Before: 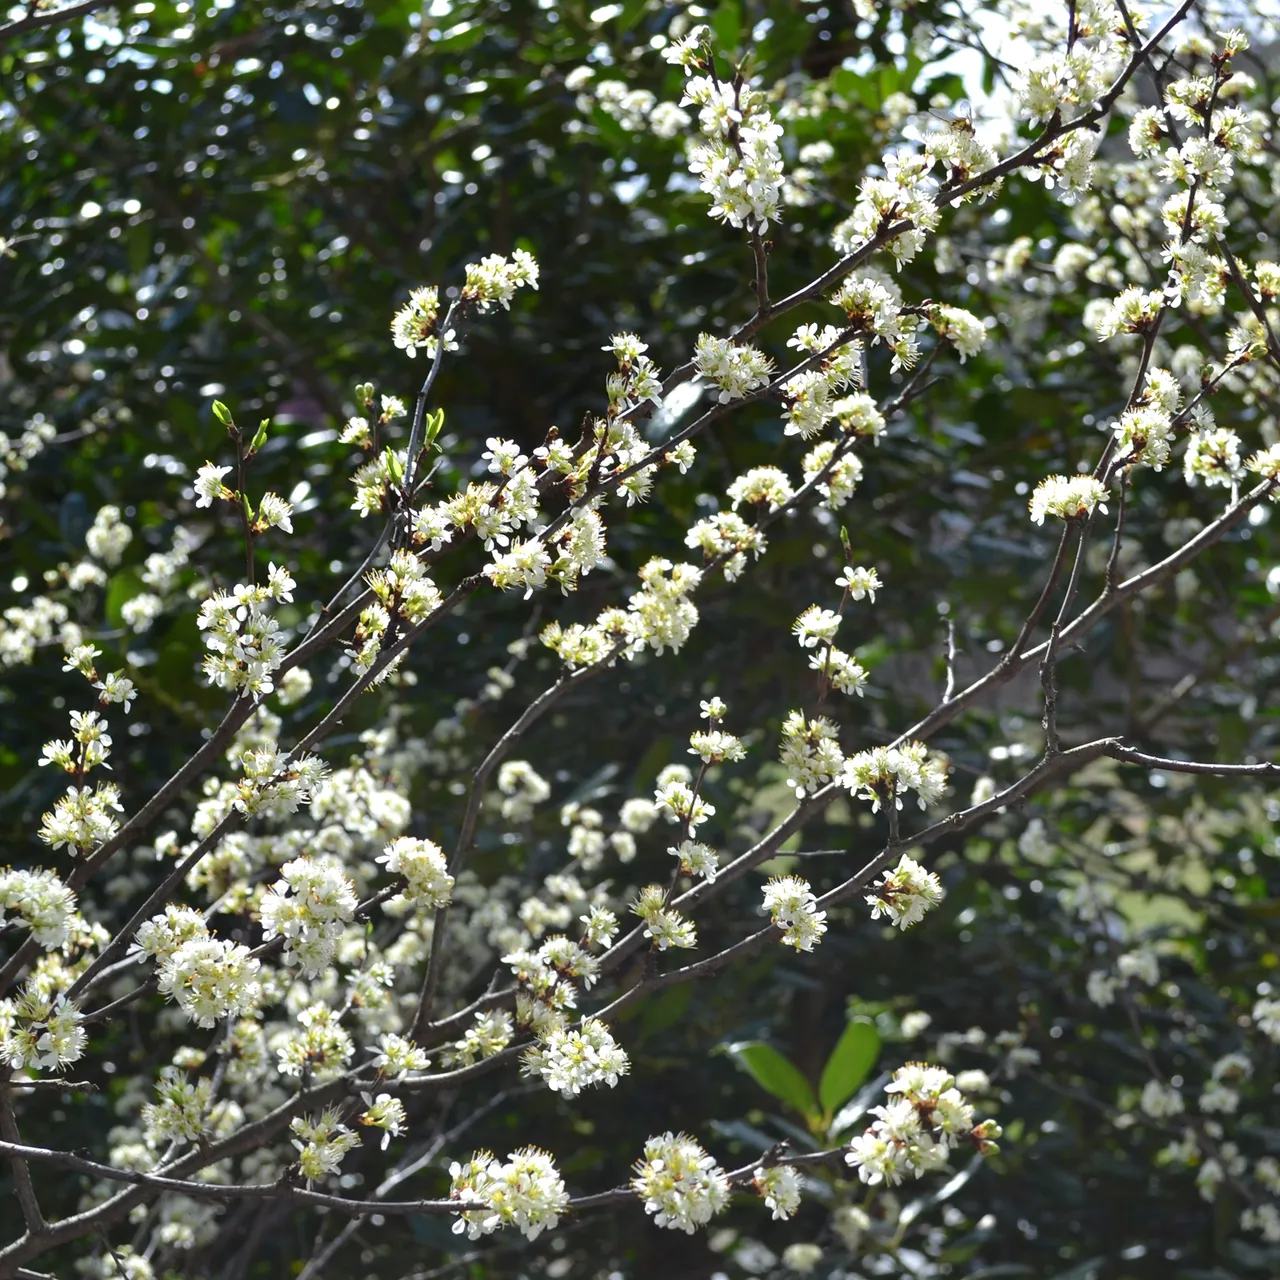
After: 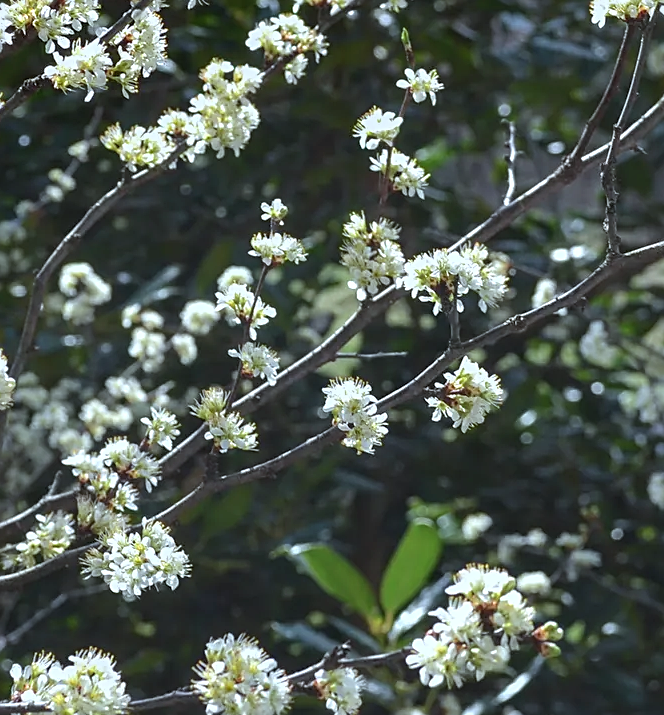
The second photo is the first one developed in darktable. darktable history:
crop: left 34.353%, top 38.921%, right 13.709%, bottom 5.158%
local contrast: on, module defaults
sharpen: on, module defaults
color correction: highlights a* -4.07, highlights b* -10.87
exposure: compensate highlight preservation false
